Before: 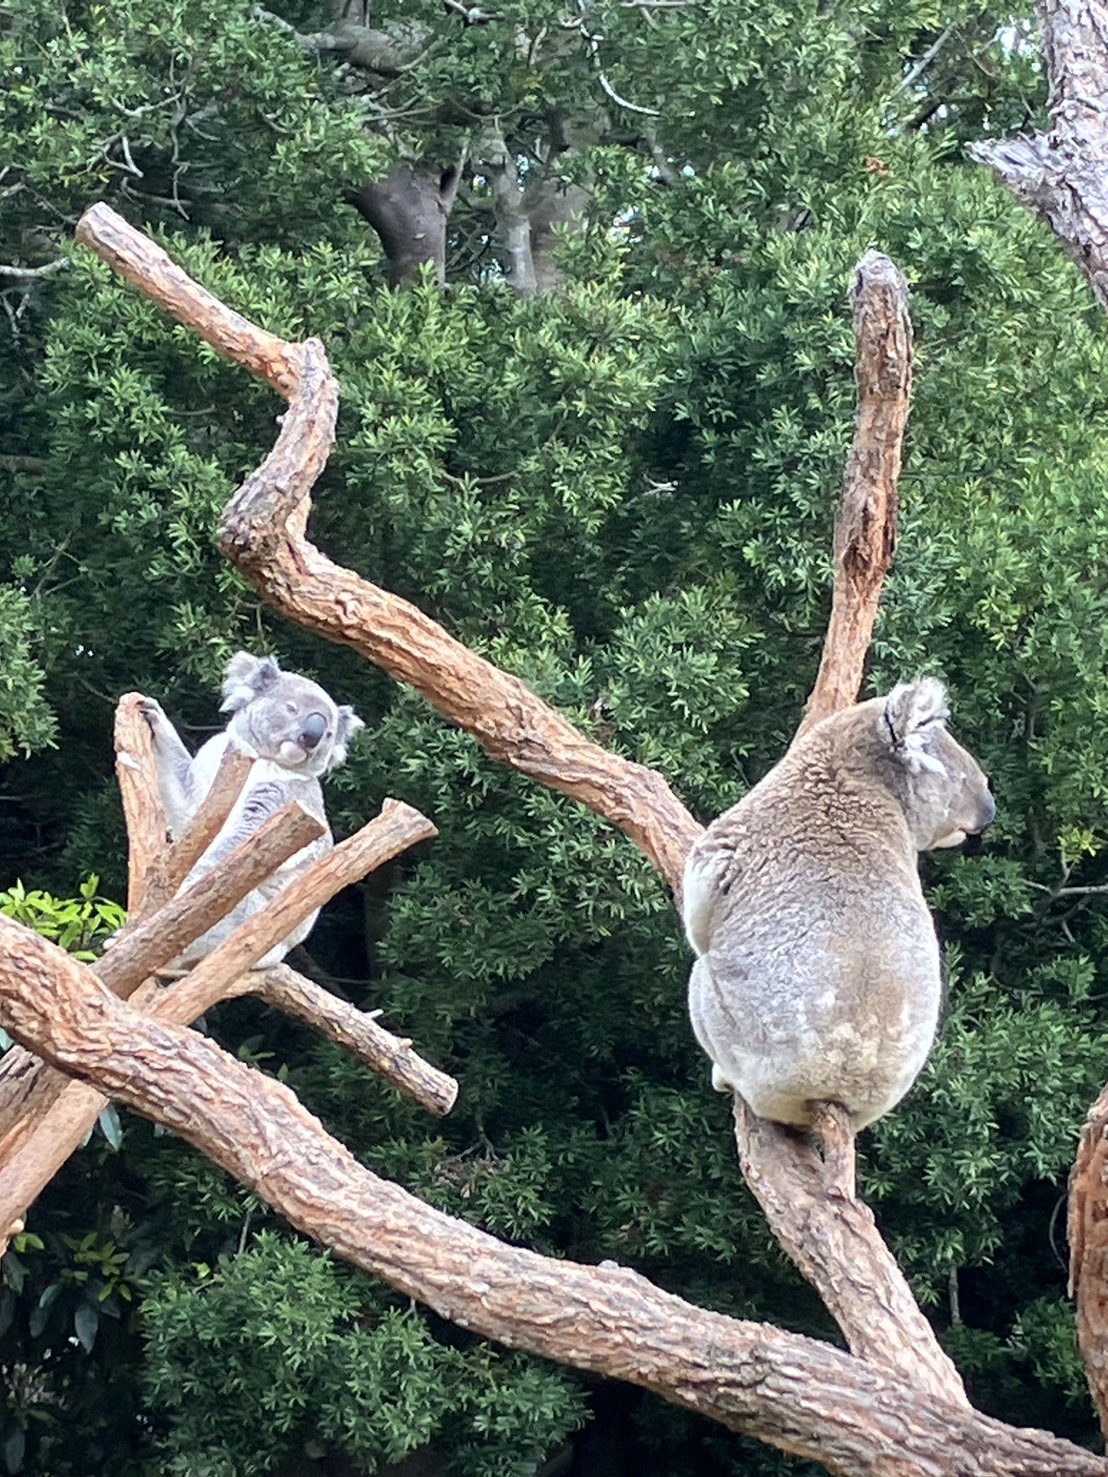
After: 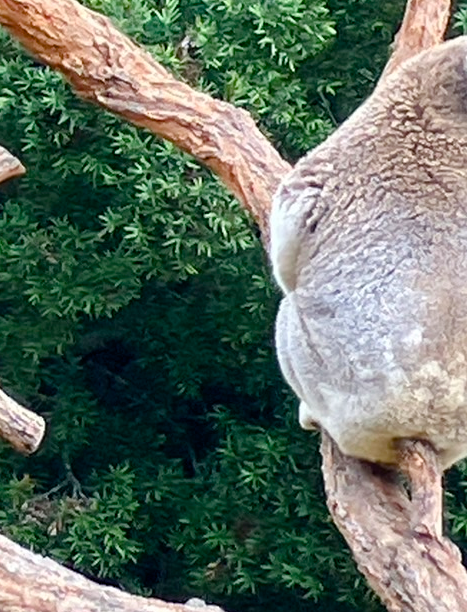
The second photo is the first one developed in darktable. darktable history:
color balance rgb: perceptual saturation grading › global saturation -0.144%, perceptual saturation grading › mid-tones 6.329%, perceptual saturation grading › shadows 71.625%
crop: left 37.294%, top 44.858%, right 20.541%, bottom 13.651%
